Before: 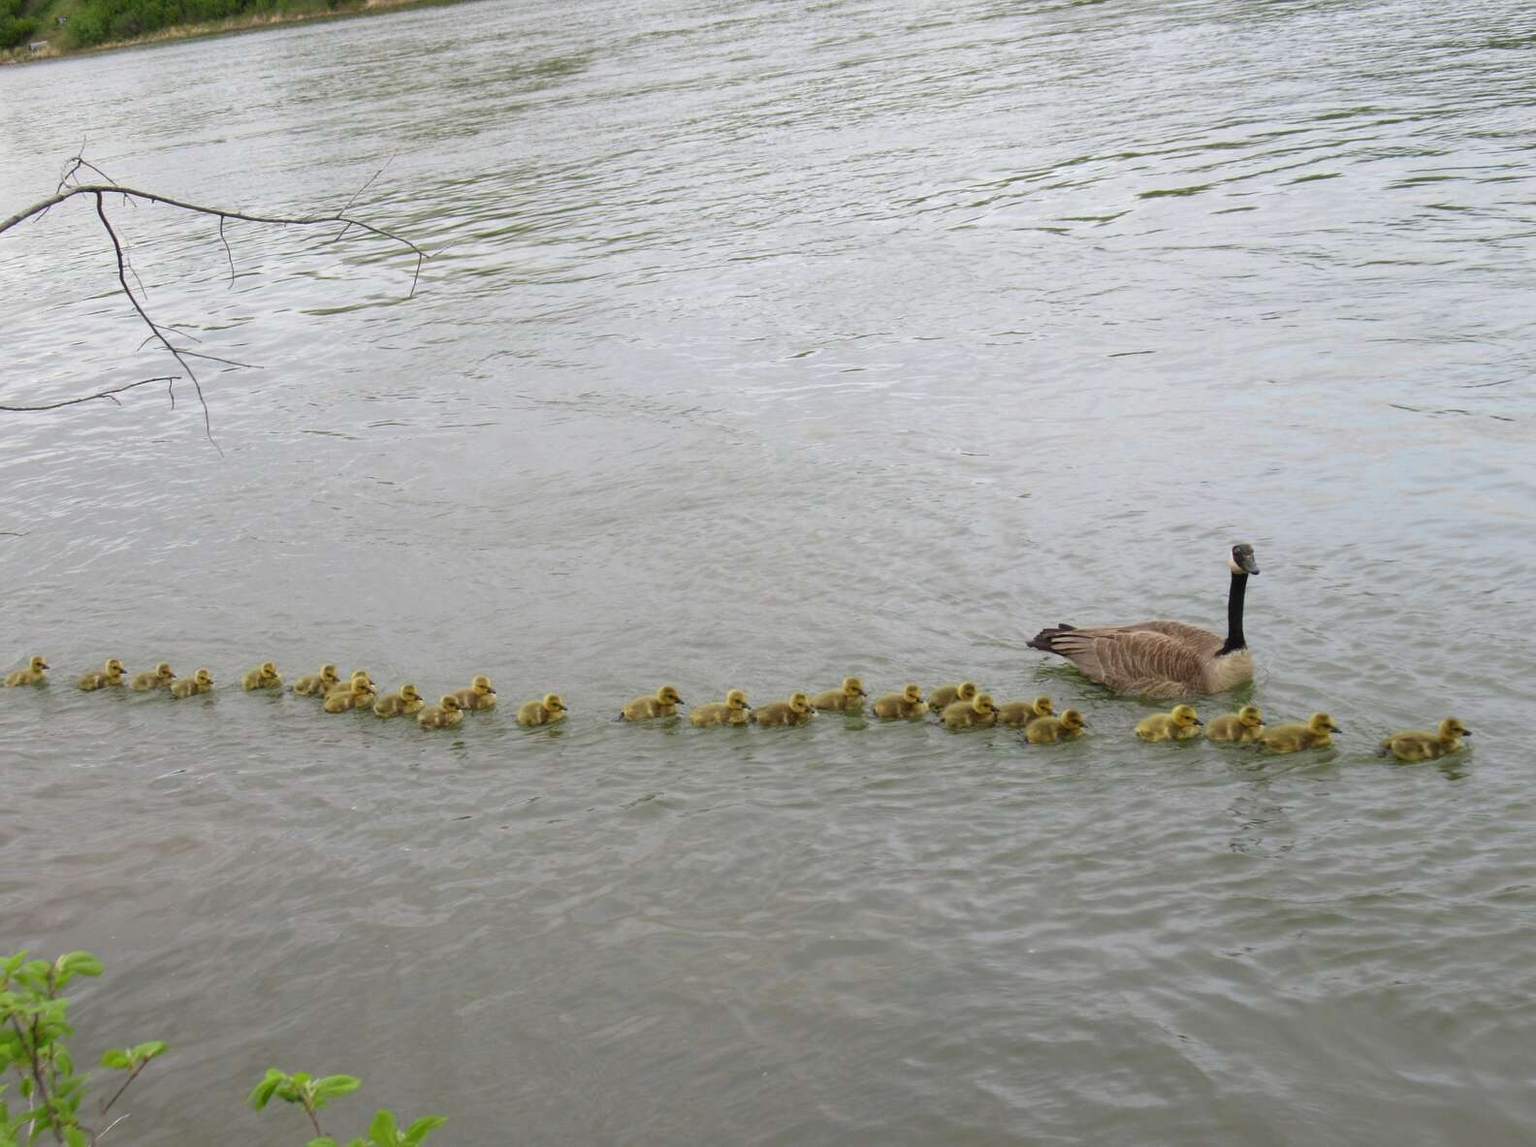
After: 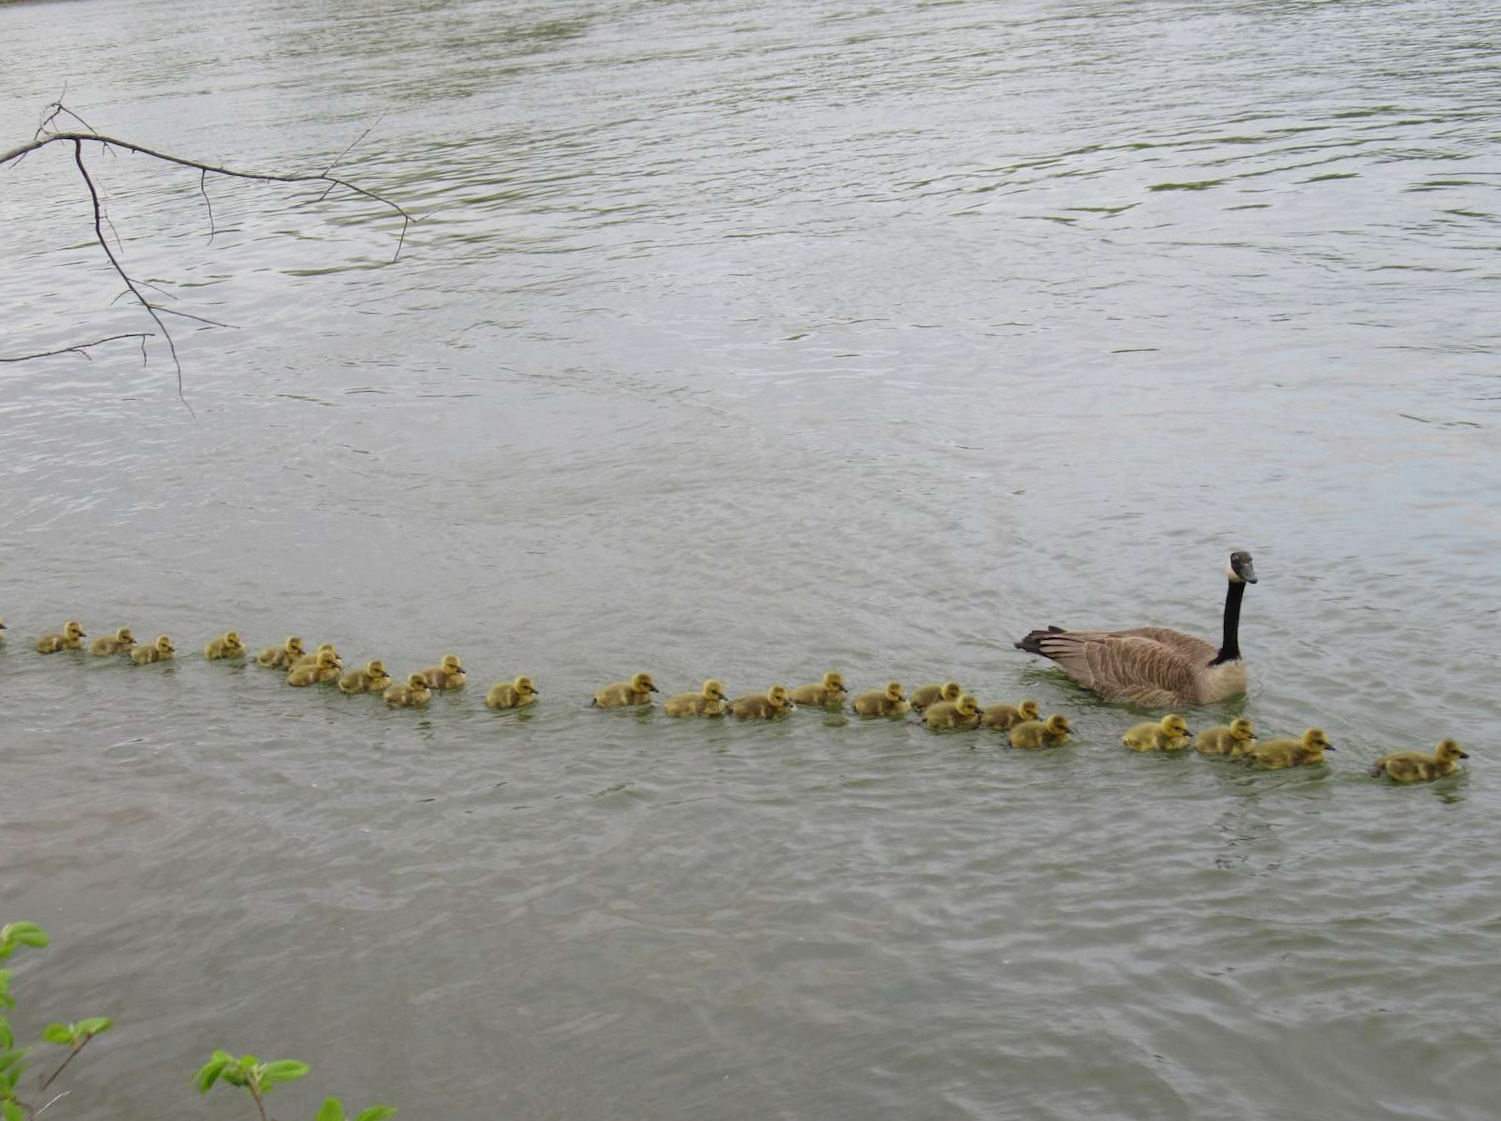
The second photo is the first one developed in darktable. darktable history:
crop and rotate: angle -2.38°
filmic rgb: black relative exposure -14.19 EV, white relative exposure 3.39 EV, hardness 7.89, preserve chrominance max RGB
